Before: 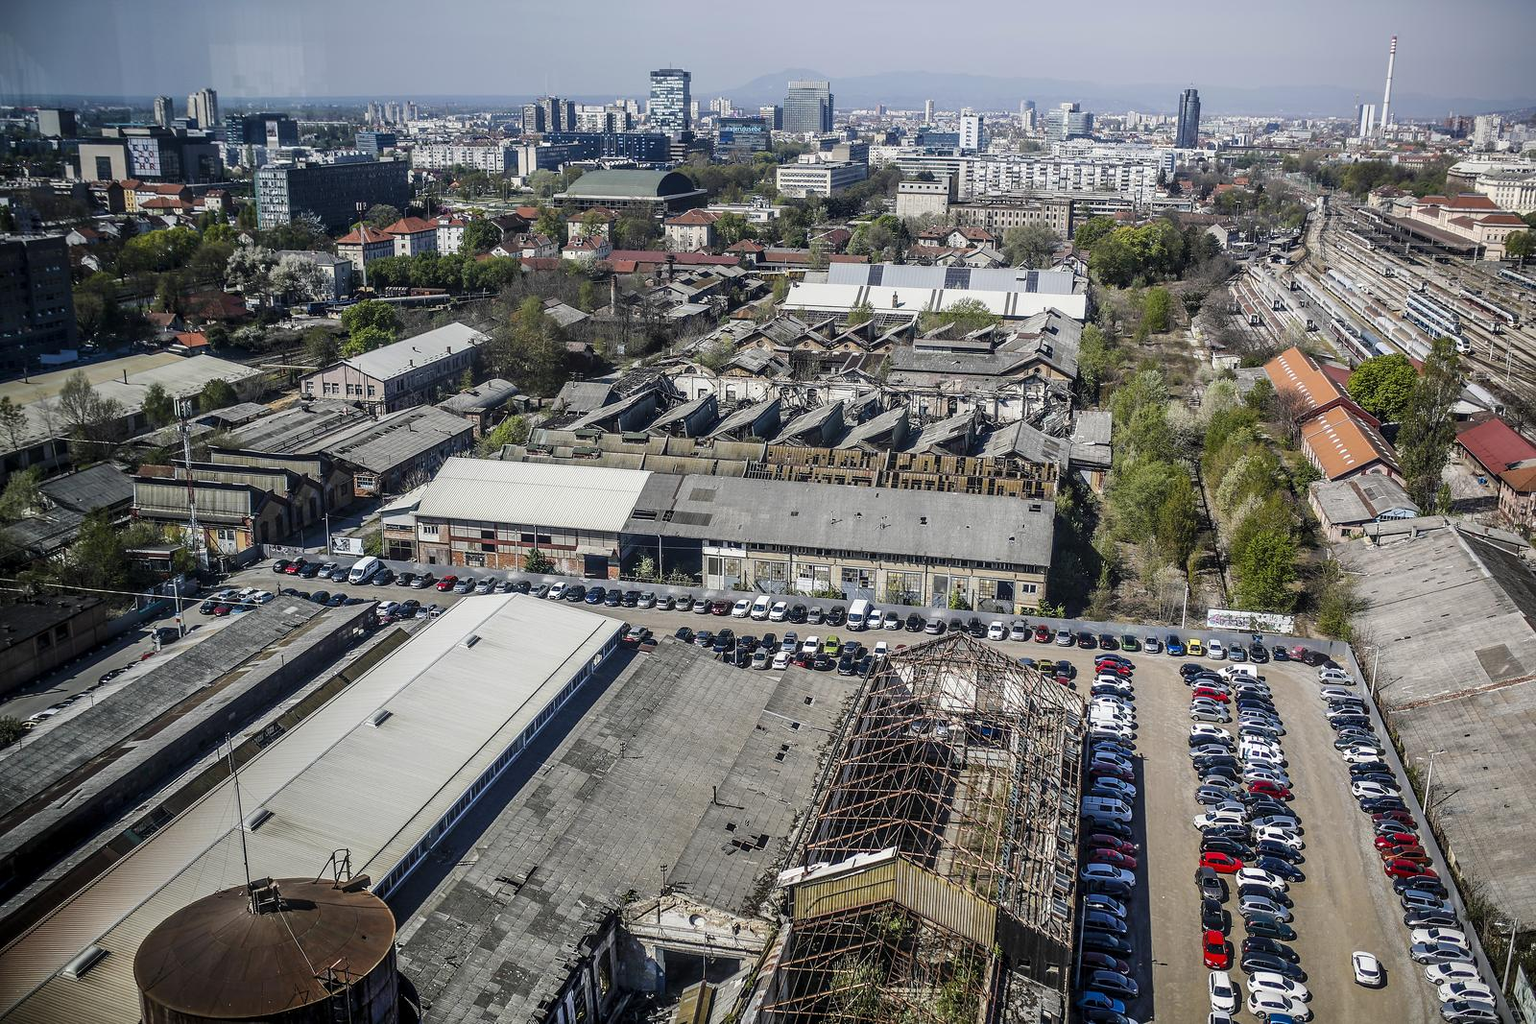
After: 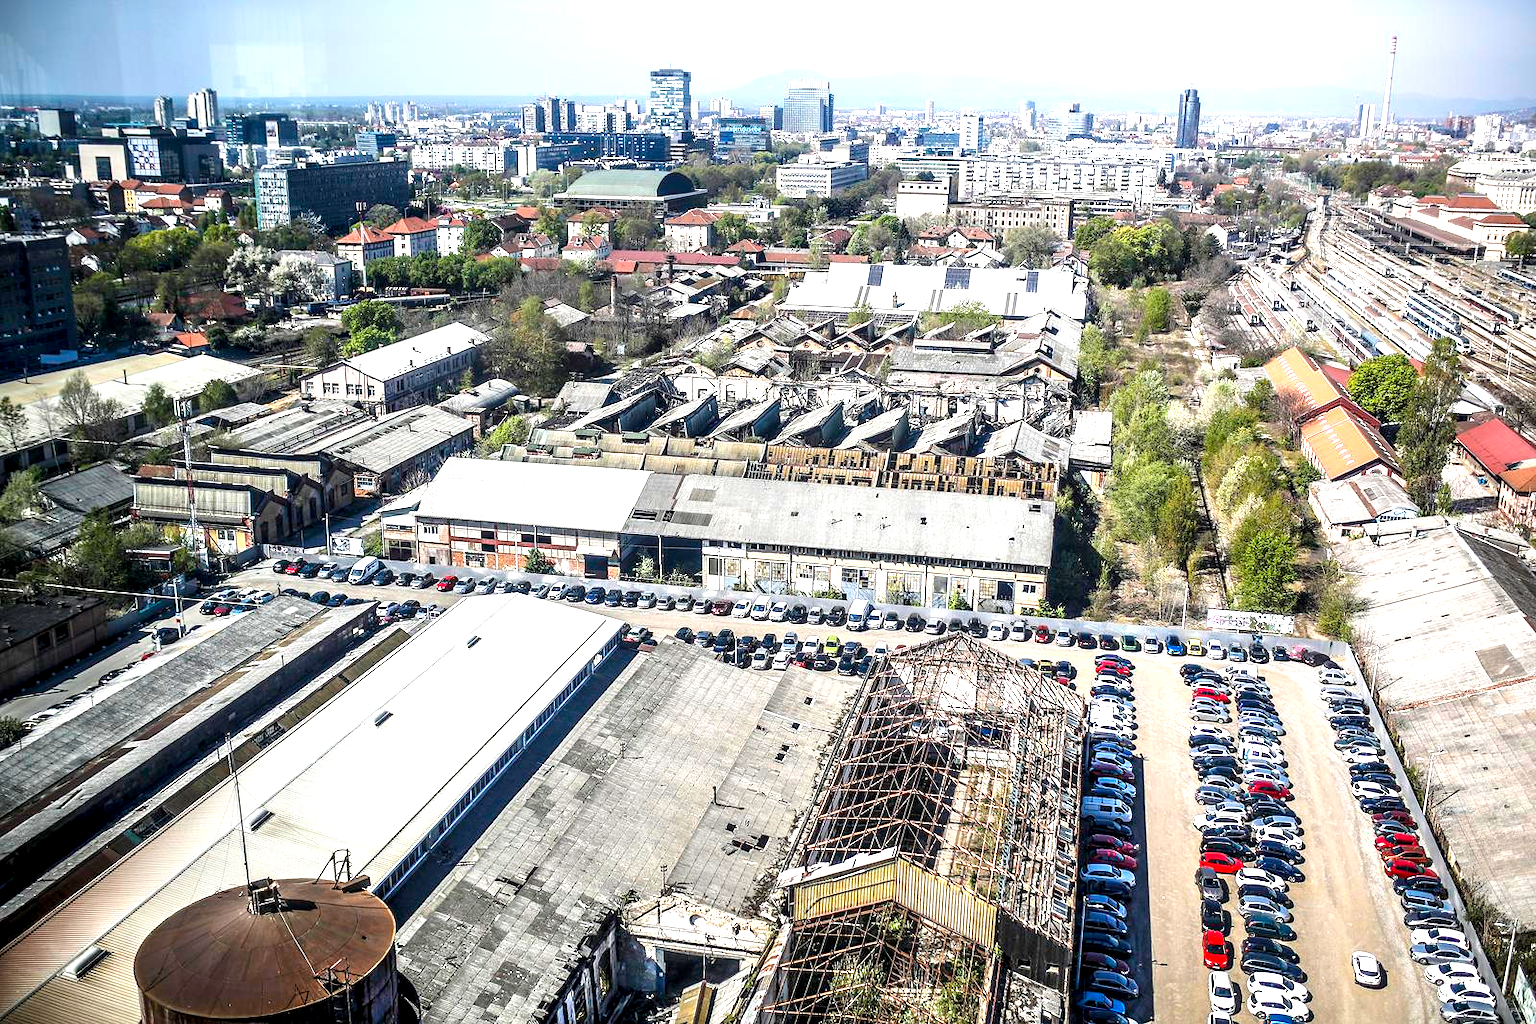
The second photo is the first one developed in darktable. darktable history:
exposure: black level correction 0.001, exposure 1.399 EV, compensate exposure bias true, compensate highlight preservation false
